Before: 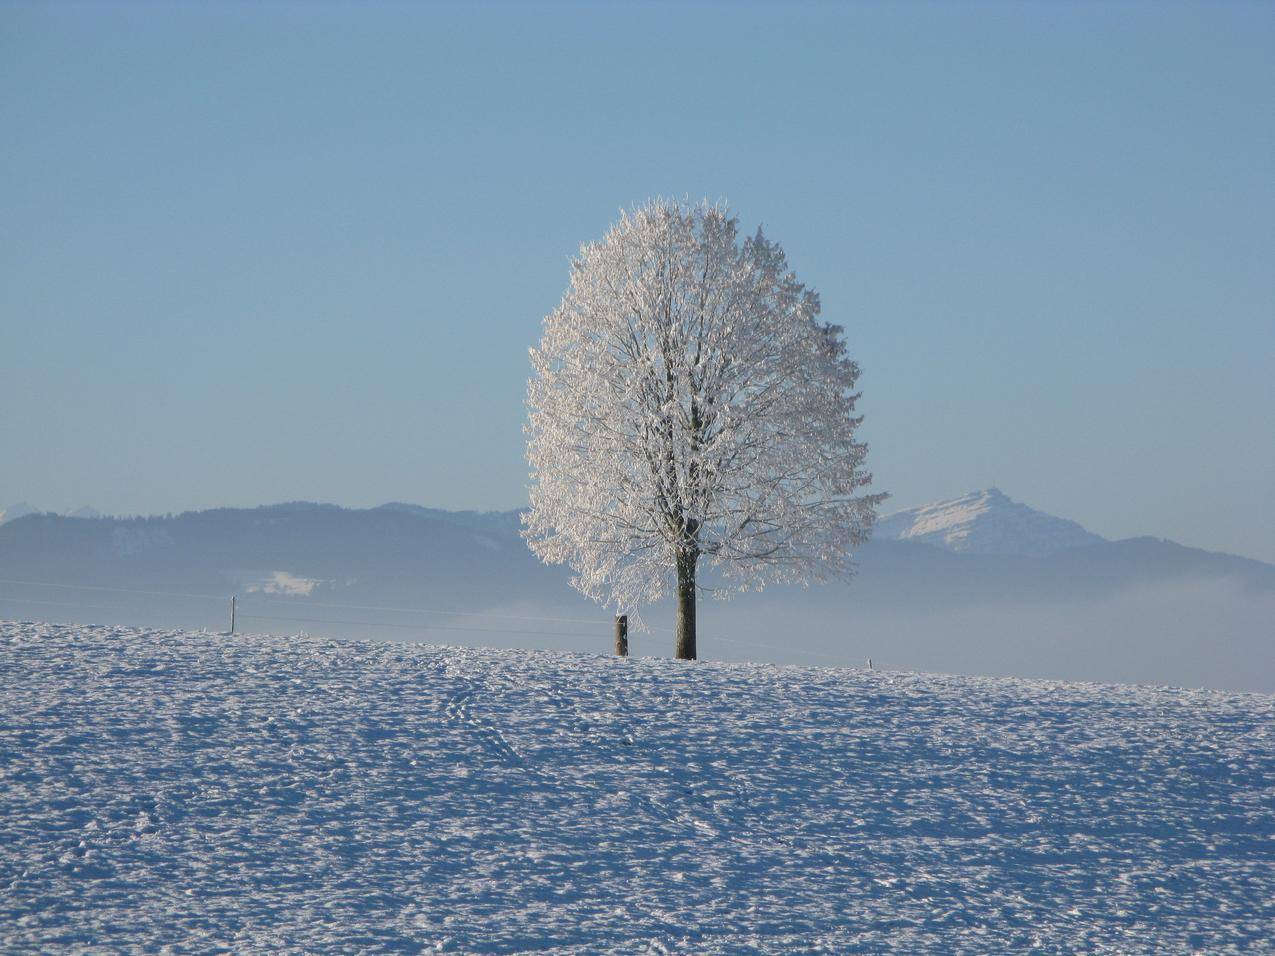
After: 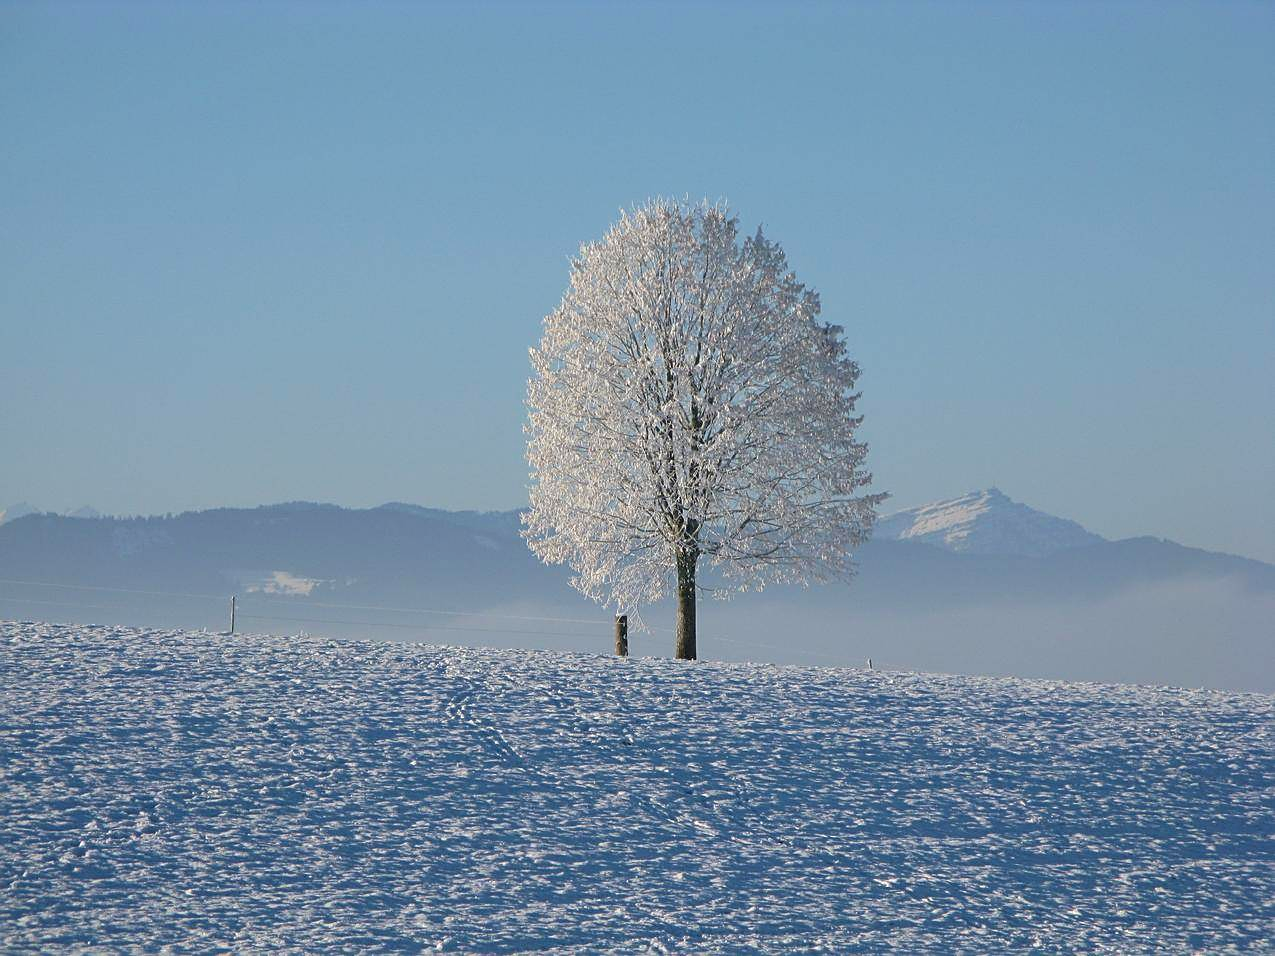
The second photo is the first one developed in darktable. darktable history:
velvia: strength 16.98%
sharpen: on, module defaults
